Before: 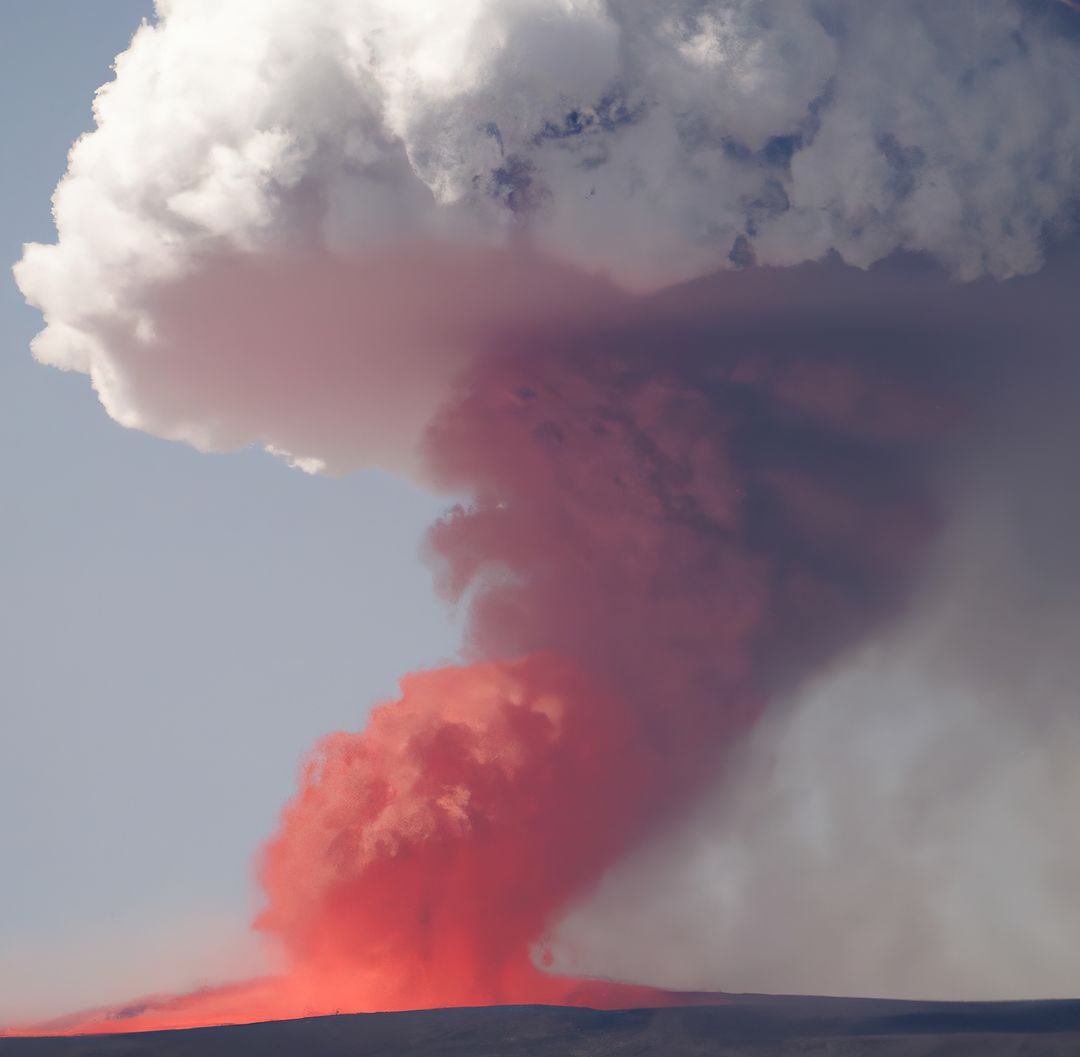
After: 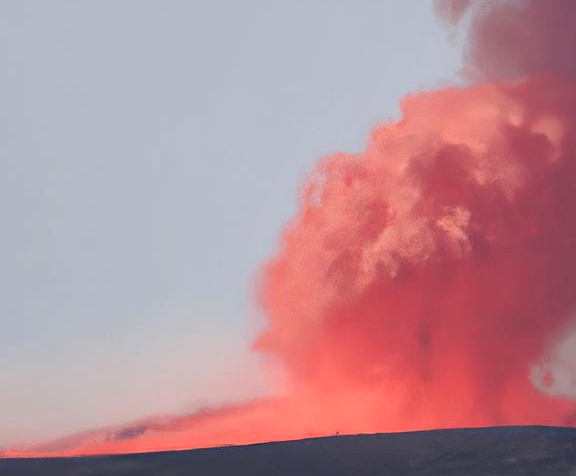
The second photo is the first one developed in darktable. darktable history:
crop and rotate: top 54.778%, right 46.61%, bottom 0.159%
local contrast: on, module defaults
rgb levels: levels [[0.01, 0.419, 0.839], [0, 0.5, 1], [0, 0.5, 1]]
